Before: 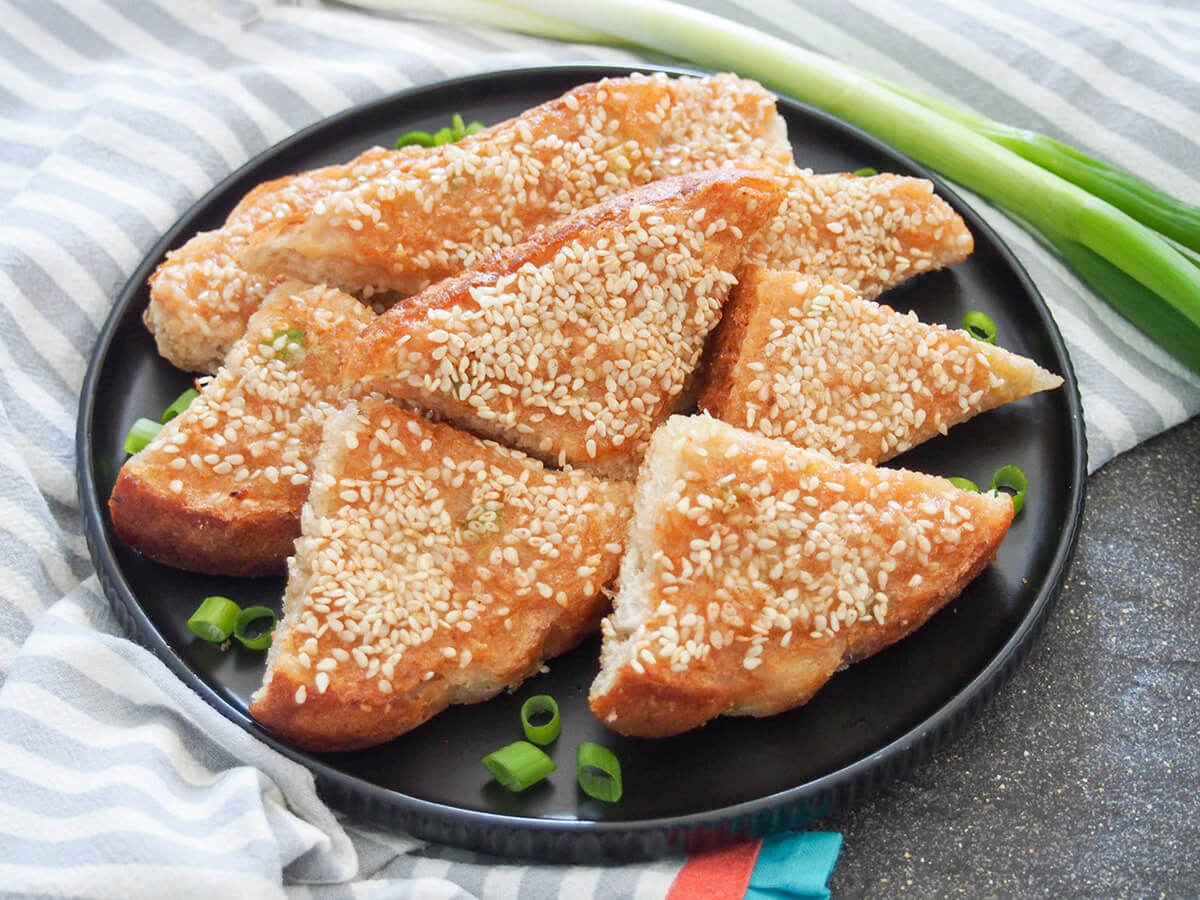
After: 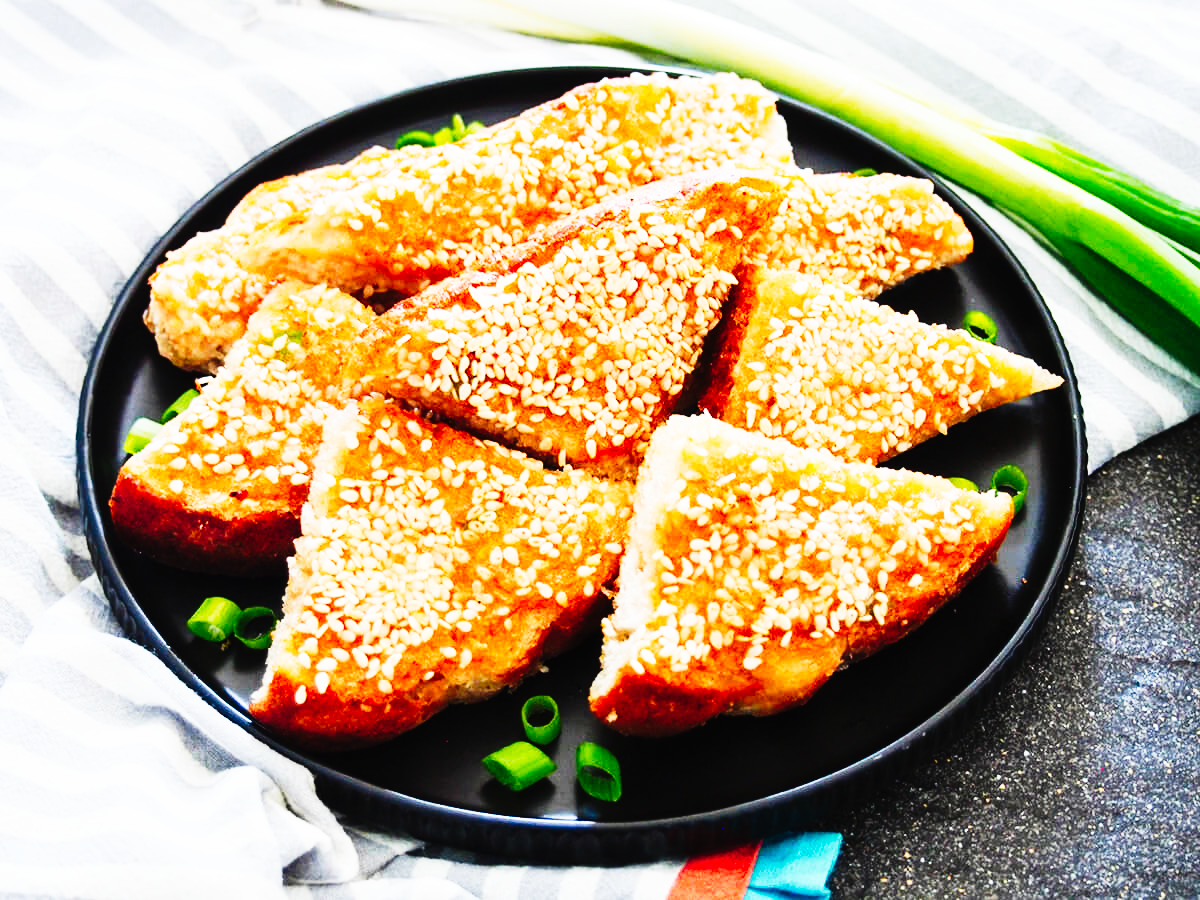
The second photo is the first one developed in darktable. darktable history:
tone equalizer: on, module defaults
tone curve: curves: ch0 [(0, 0) (0.003, 0.01) (0.011, 0.012) (0.025, 0.012) (0.044, 0.017) (0.069, 0.021) (0.1, 0.025) (0.136, 0.03) (0.177, 0.037) (0.224, 0.052) (0.277, 0.092) (0.335, 0.16) (0.399, 0.3) (0.468, 0.463) (0.543, 0.639) (0.623, 0.796) (0.709, 0.904) (0.801, 0.962) (0.898, 0.988) (1, 1)], preserve colors none
